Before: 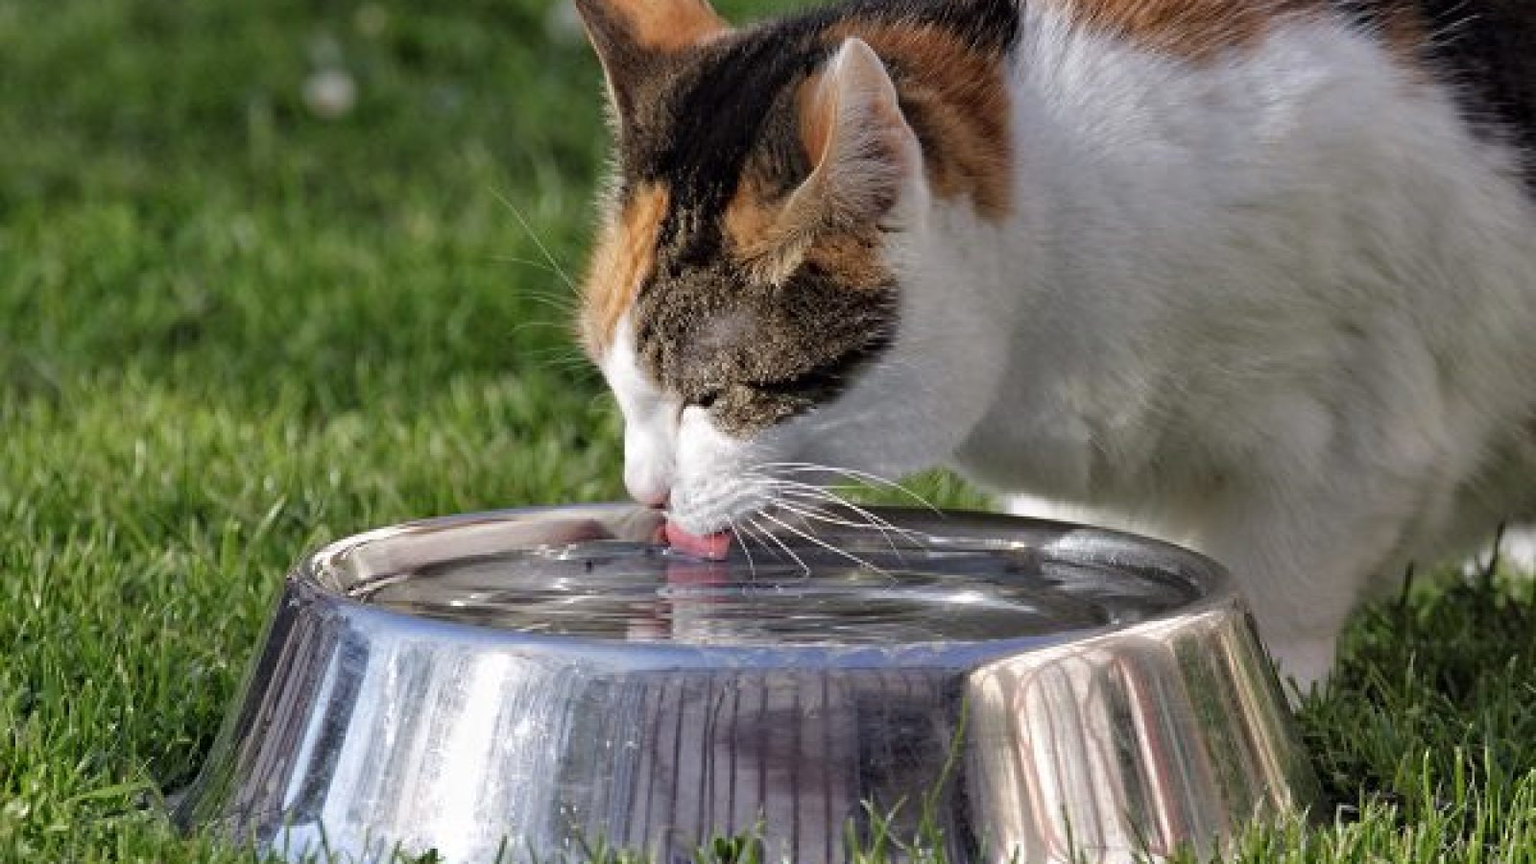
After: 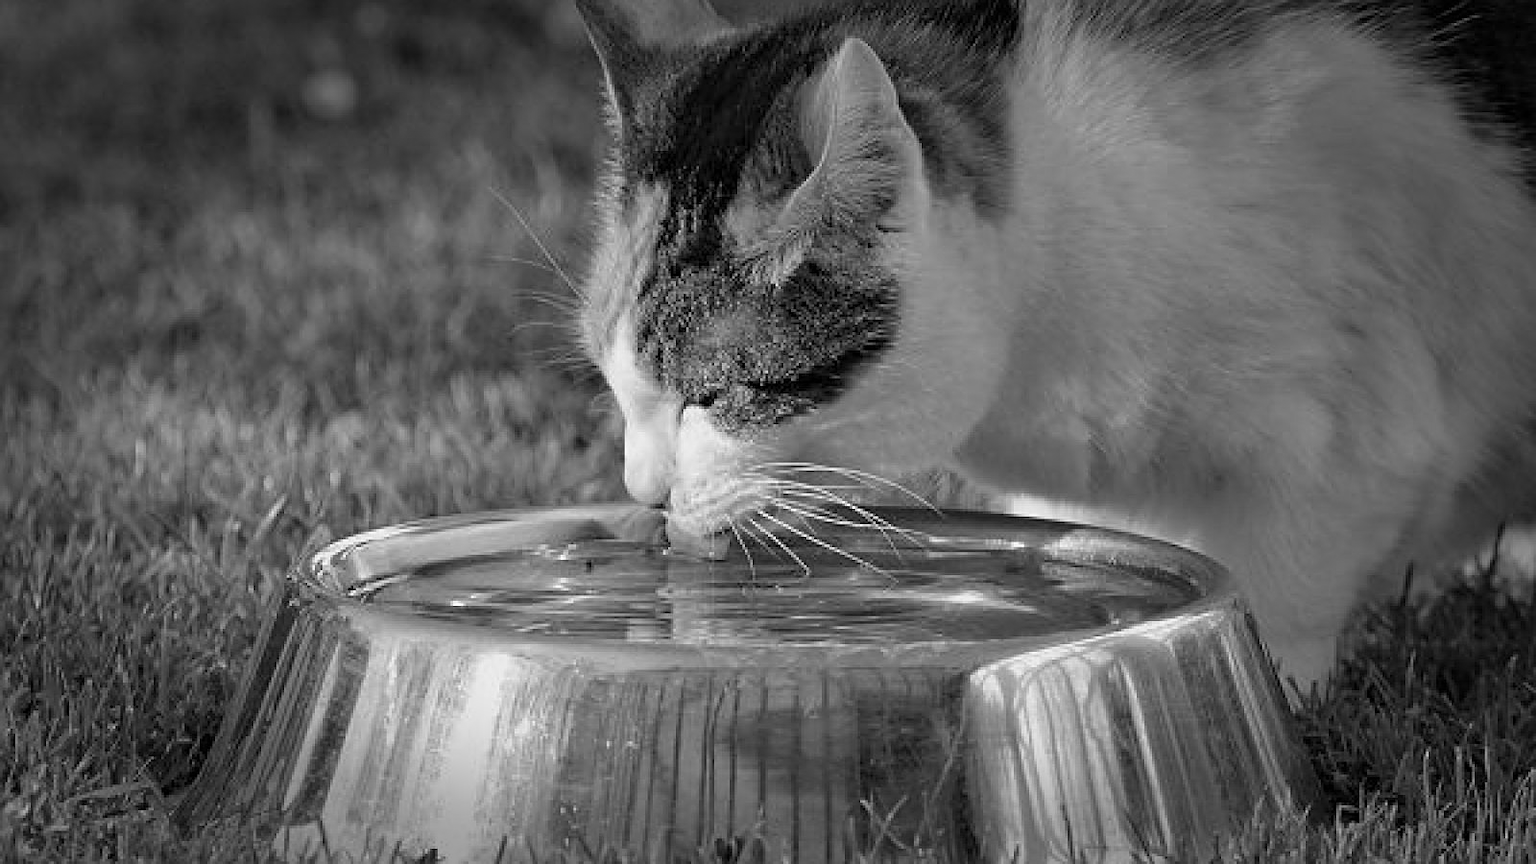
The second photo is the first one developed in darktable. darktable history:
sharpen: on, module defaults
vignetting: fall-off start 66.7%, fall-off radius 39.74%, brightness -0.576, saturation -0.258, automatic ratio true, width/height ratio 0.671, dithering 16-bit output
color balance rgb: shadows lift › chroma 1%, shadows lift › hue 113°, highlights gain › chroma 0.2%, highlights gain › hue 333°, perceptual saturation grading › global saturation 20%, perceptual saturation grading › highlights -50%, perceptual saturation grading › shadows 25%, contrast -10%
monochrome: on, module defaults
